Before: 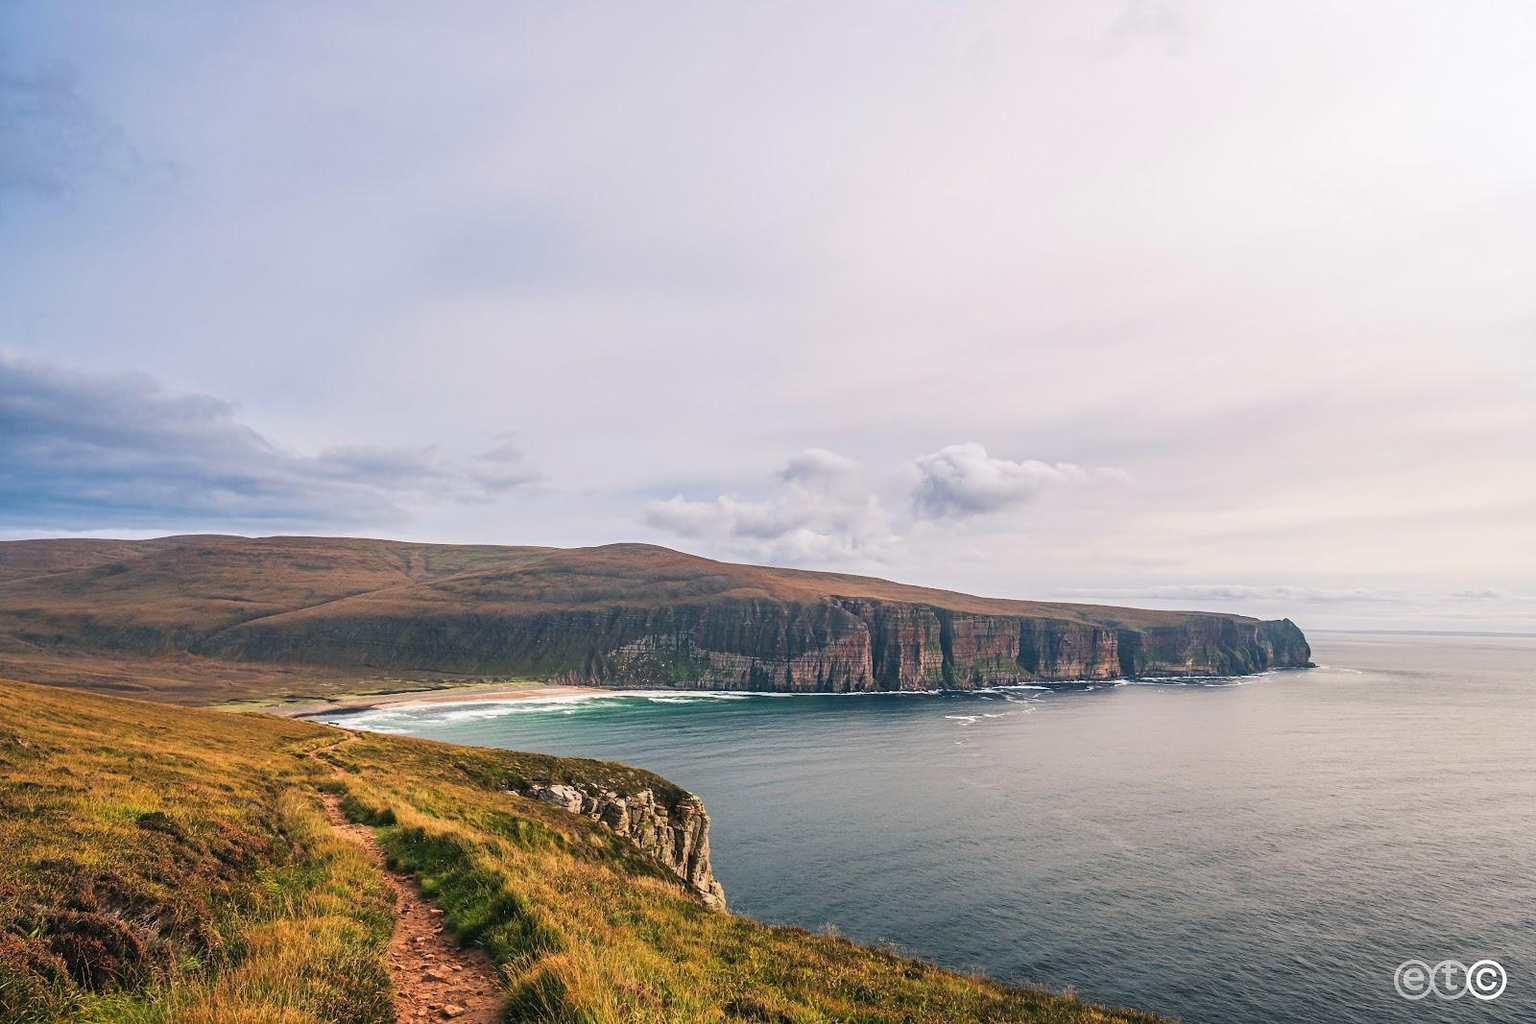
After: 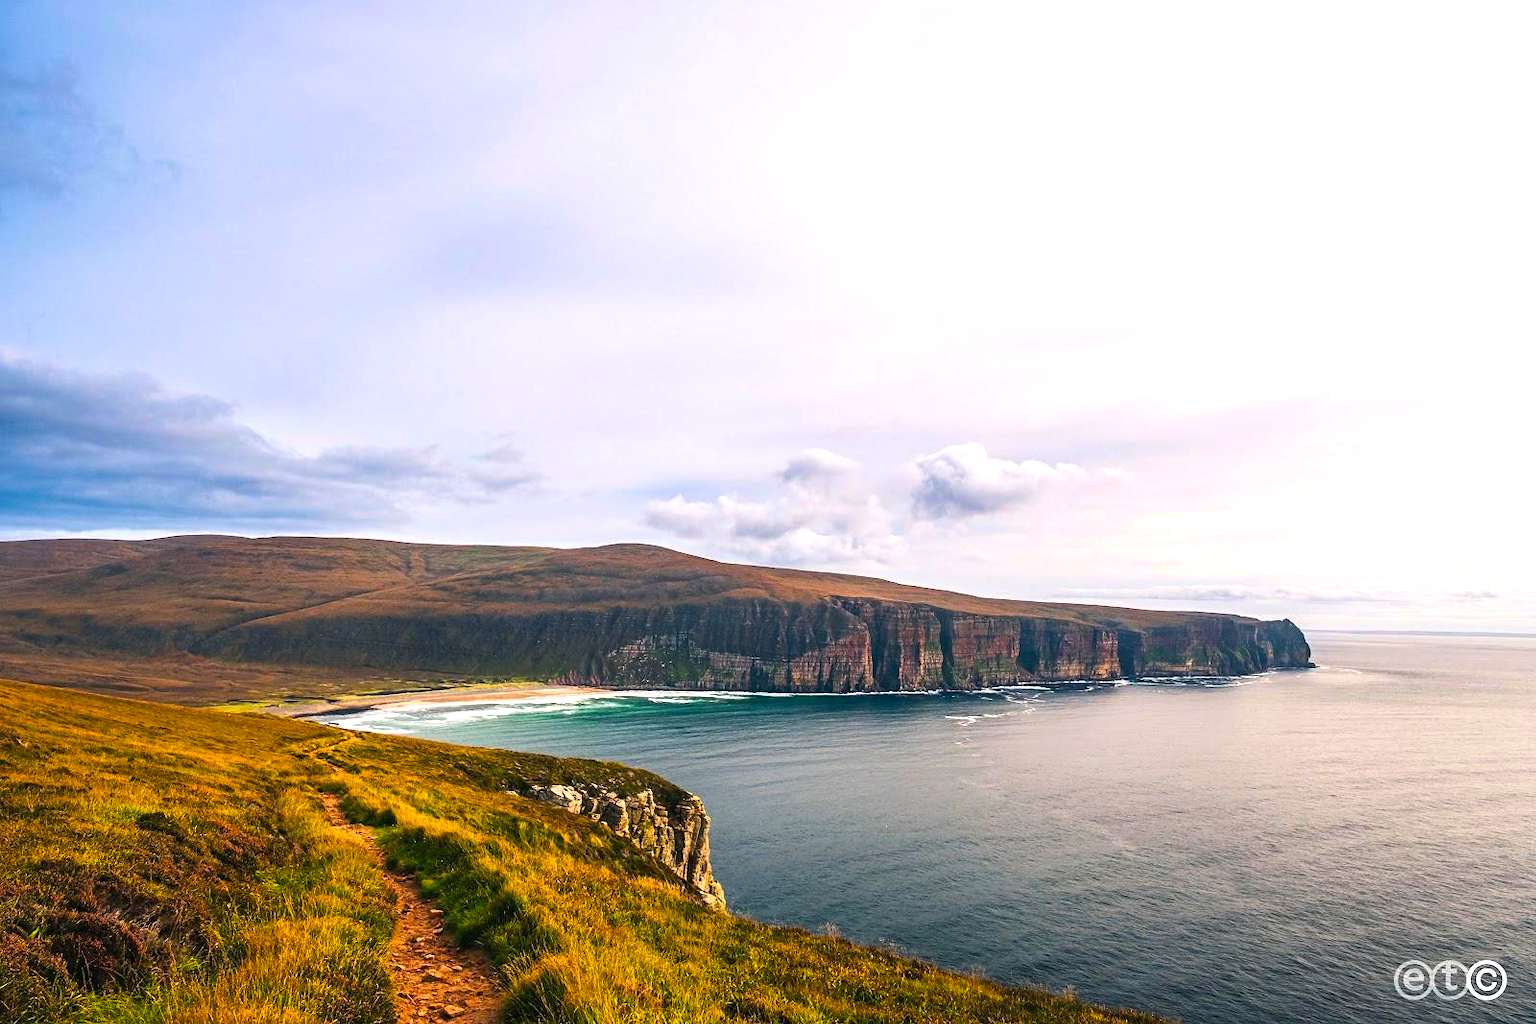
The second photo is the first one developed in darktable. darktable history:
color balance rgb: linear chroma grading › global chroma 15.288%, perceptual saturation grading › global saturation 24.962%, perceptual brilliance grading › global brilliance 14.947%, perceptual brilliance grading › shadows -35.499%, global vibrance 20%
